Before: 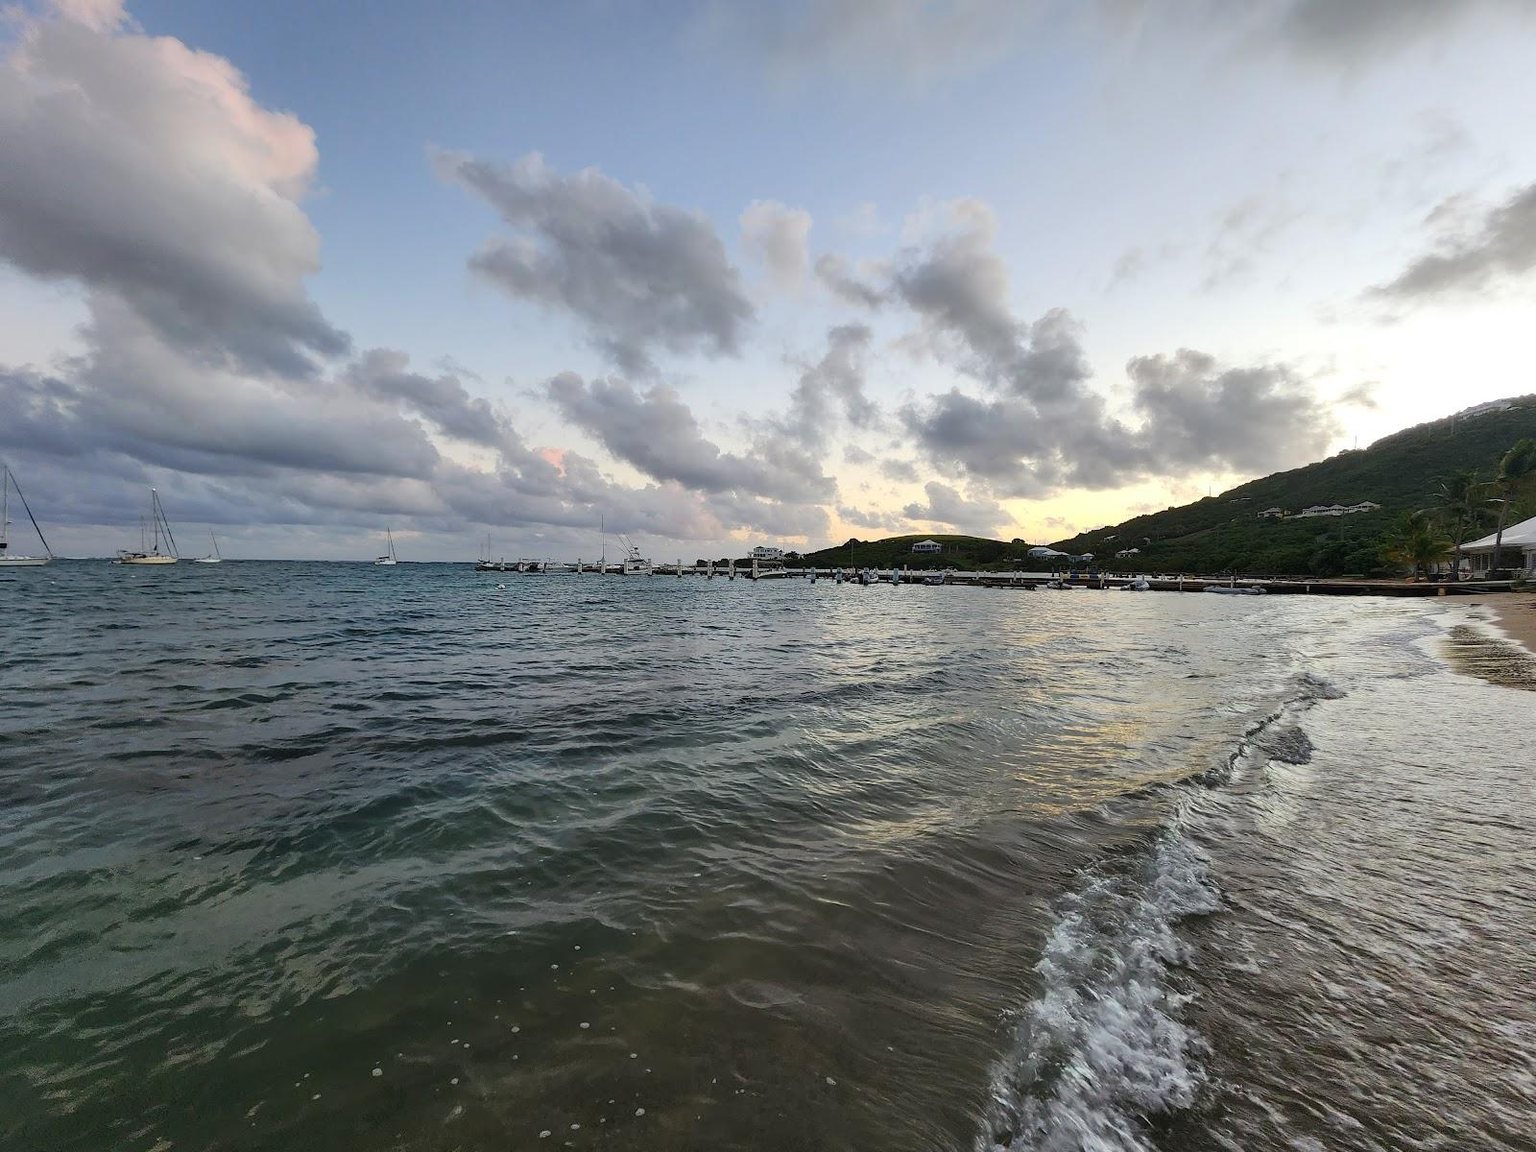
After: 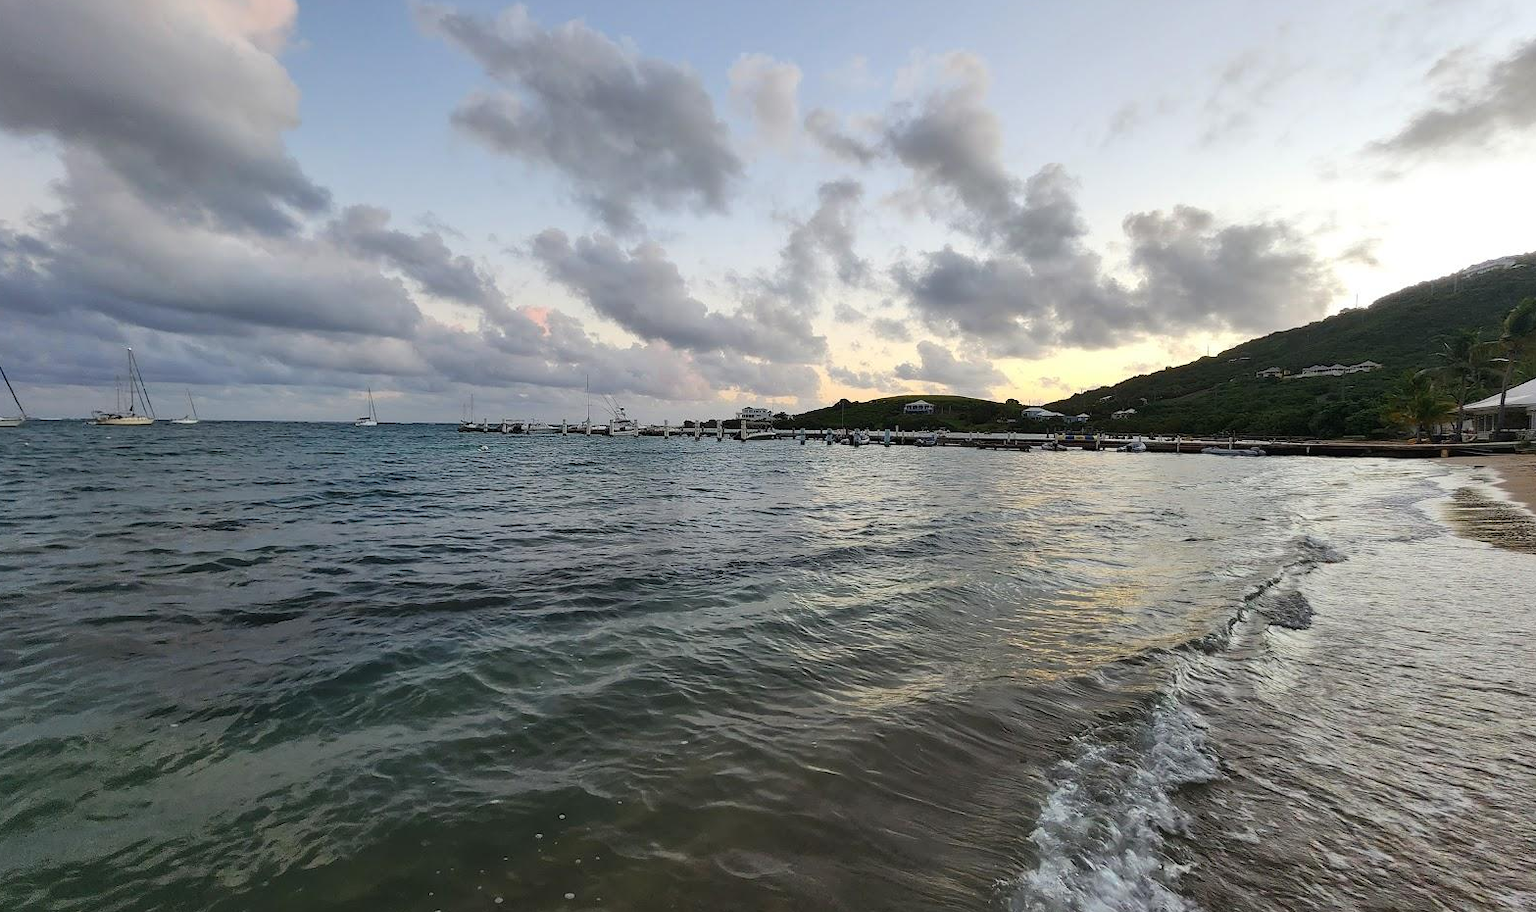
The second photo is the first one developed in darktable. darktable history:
crop and rotate: left 1.81%, top 12.911%, right 0.234%, bottom 9.44%
